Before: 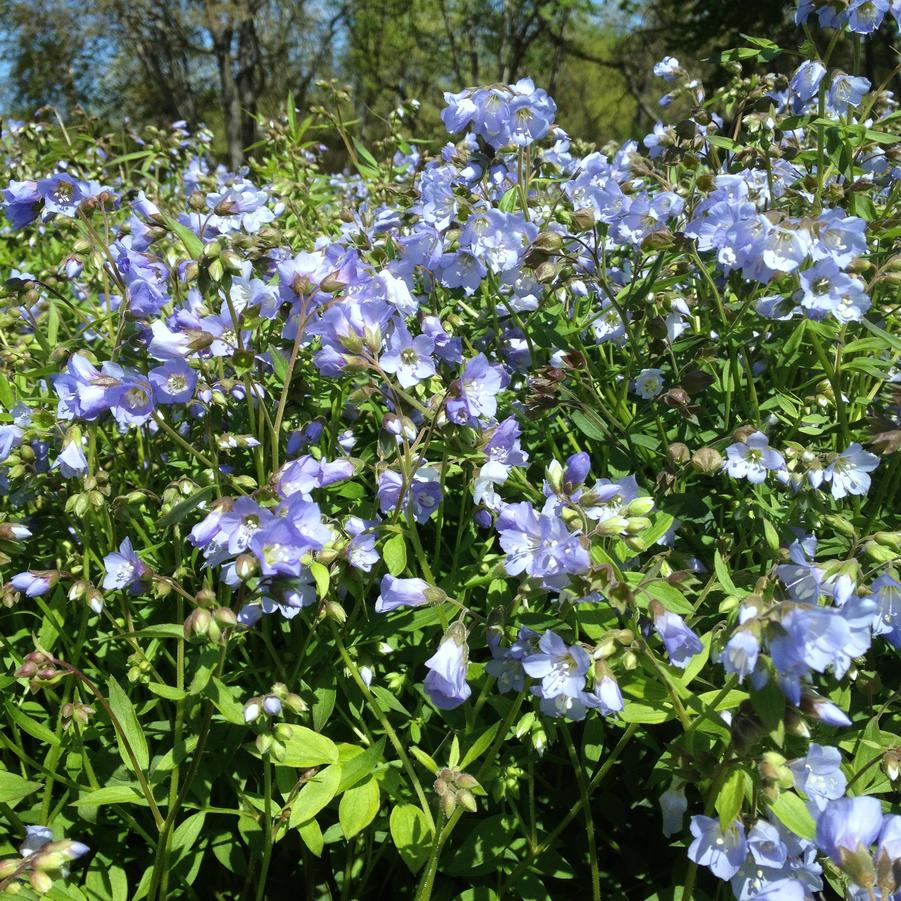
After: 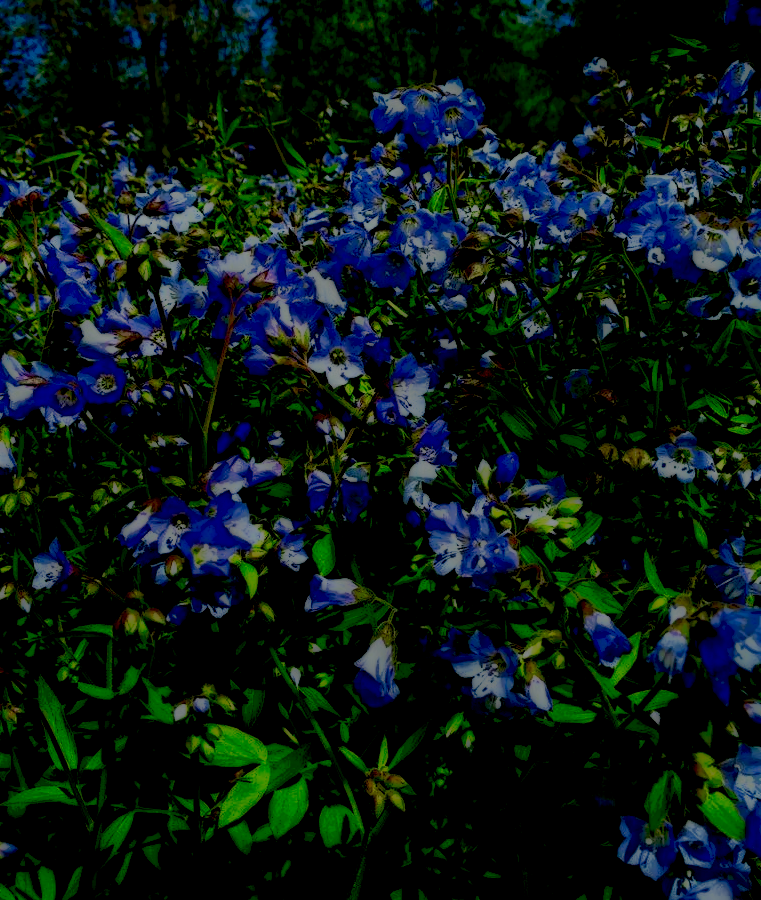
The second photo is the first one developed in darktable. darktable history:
local contrast: highlights 2%, shadows 242%, detail 164%, midtone range 0.005
crop: left 7.987%, right 7.534%
tone curve: curves: ch0 [(0, 0.032) (0.094, 0.08) (0.265, 0.208) (0.41, 0.417) (0.498, 0.496) (0.638, 0.673) (0.845, 0.828) (0.994, 0.964)]; ch1 [(0, 0) (0.161, 0.092) (0.37, 0.302) (0.417, 0.434) (0.492, 0.502) (0.576, 0.589) (0.644, 0.638) (0.725, 0.765) (1, 1)]; ch2 [(0, 0) (0.352, 0.403) (0.45, 0.469) (0.521, 0.515) (0.55, 0.528) (0.589, 0.576) (1, 1)], preserve colors none
exposure: black level correction 0, exposure 1.2 EV, compensate highlight preservation false
filmic rgb: black relative exposure -6.19 EV, white relative exposure 6.95 EV, hardness 2.26
contrast brightness saturation: brightness -0.999, saturation 0.988
